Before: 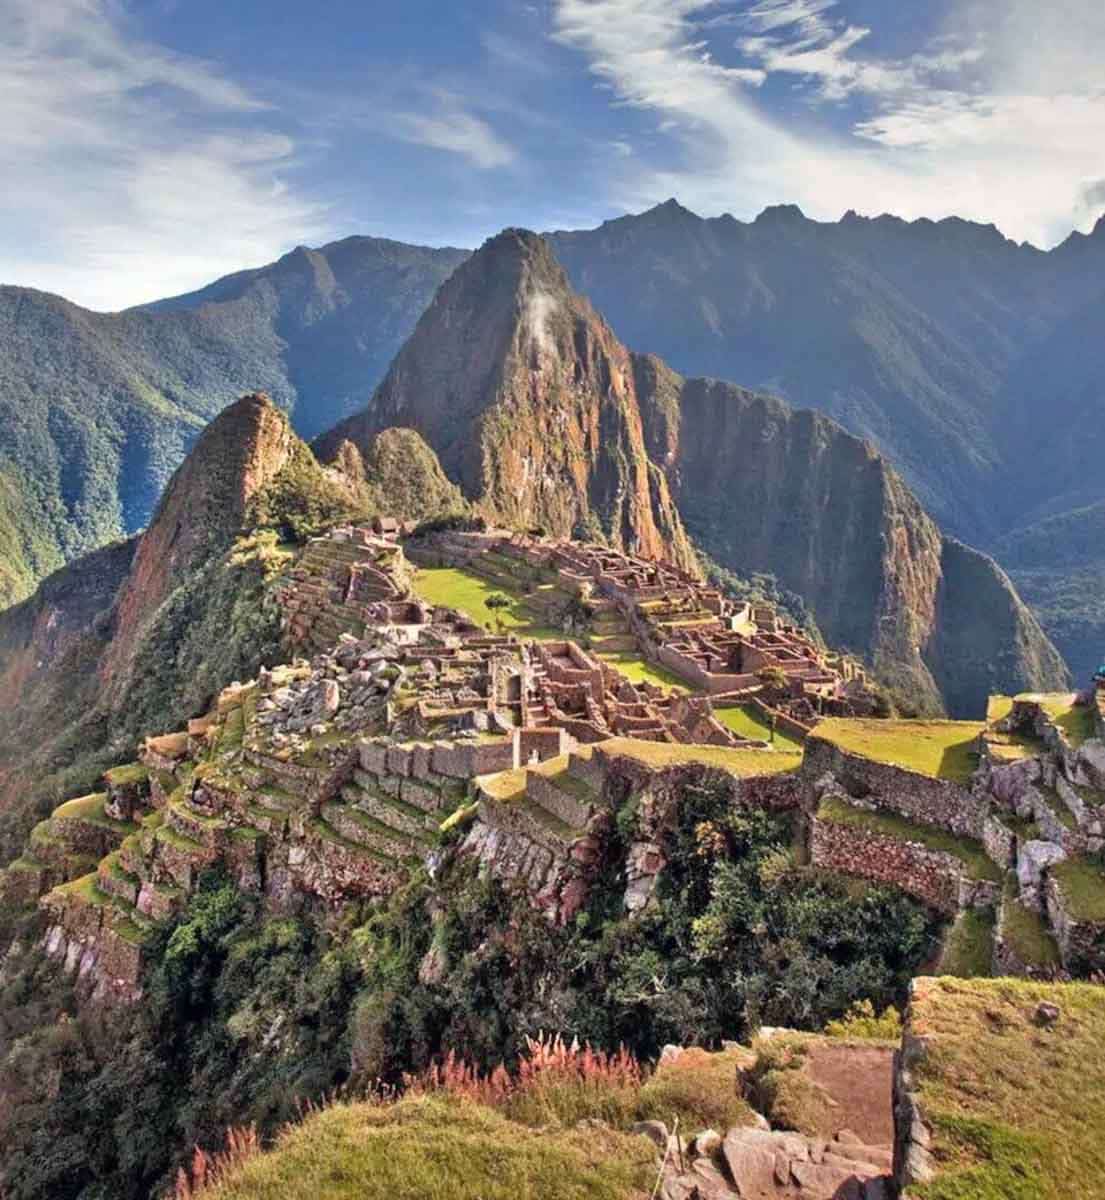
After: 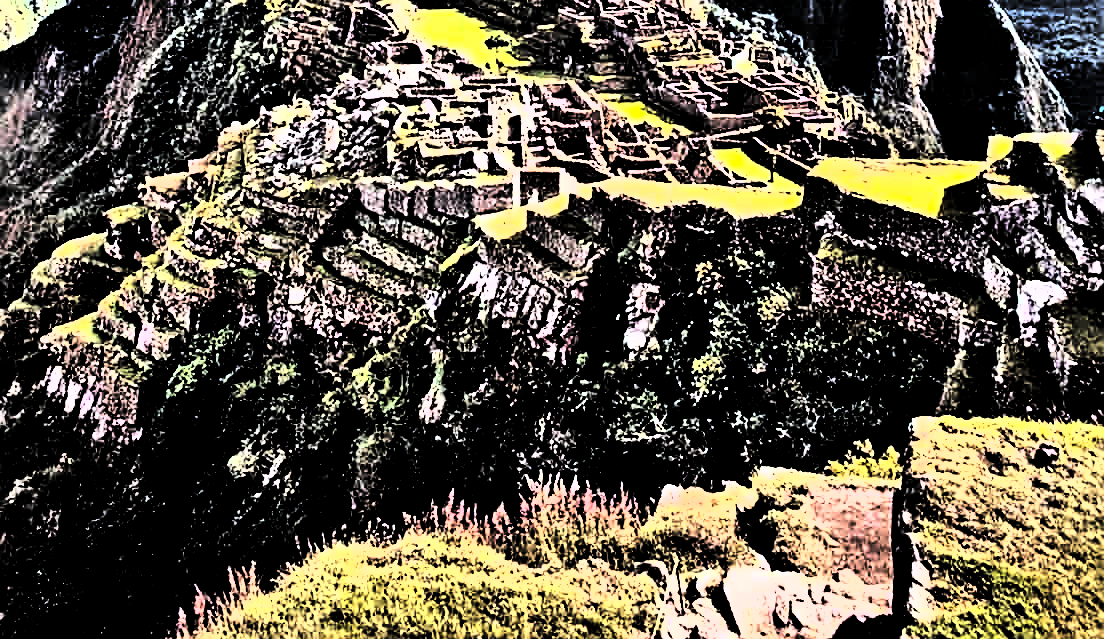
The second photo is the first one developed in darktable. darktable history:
sharpen: on, module defaults
crop and rotate: top 46.669%, right 0.079%
levels: white 99.92%, levels [0.721, 0.937, 0.997]
base curve: curves: ch0 [(0, 0) (0.007, 0.004) (0.027, 0.03) (0.046, 0.07) (0.207, 0.54) (0.442, 0.872) (0.673, 0.972) (1, 1)]
shadows and highlights: soften with gaussian
color calibration: illuminant as shot in camera, x 0.358, y 0.373, temperature 4628.91 K
exposure: black level correction 0, exposure 1.502 EV, compensate highlight preservation false
contrast brightness saturation: brightness -0.199, saturation 0.076
